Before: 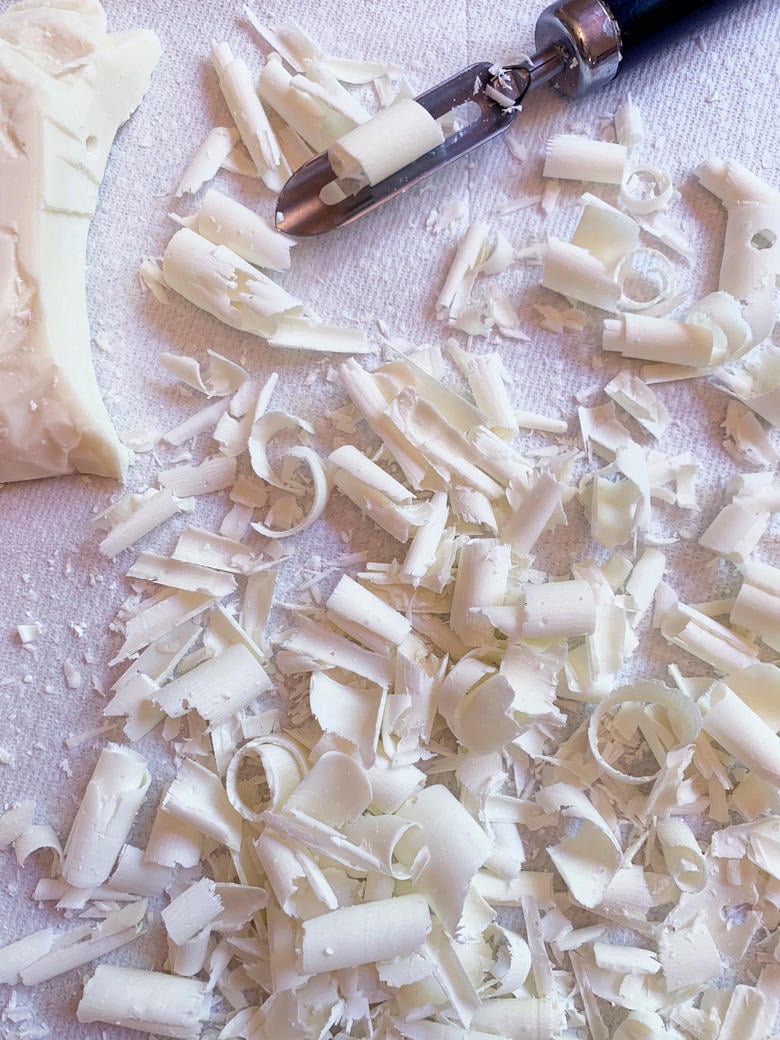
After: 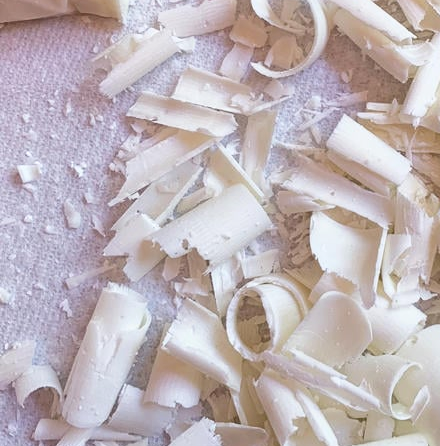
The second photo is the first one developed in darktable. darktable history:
crop: top 44.3%, right 43.568%, bottom 12.809%
shadows and highlights: shadows 1.59, highlights 39.2
